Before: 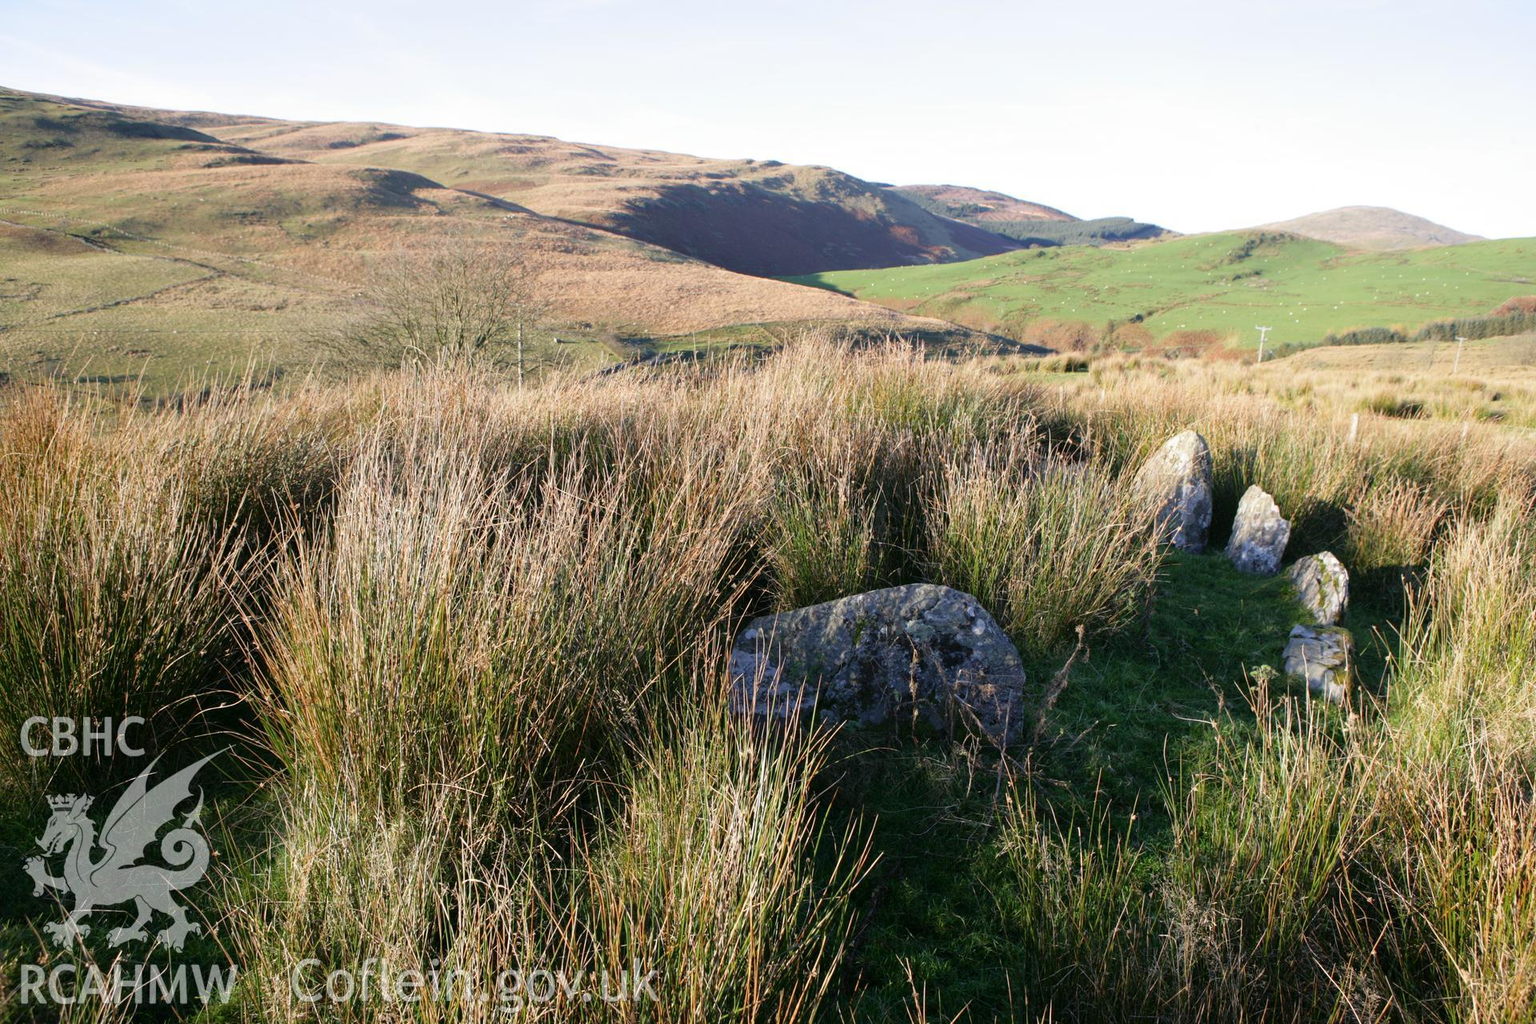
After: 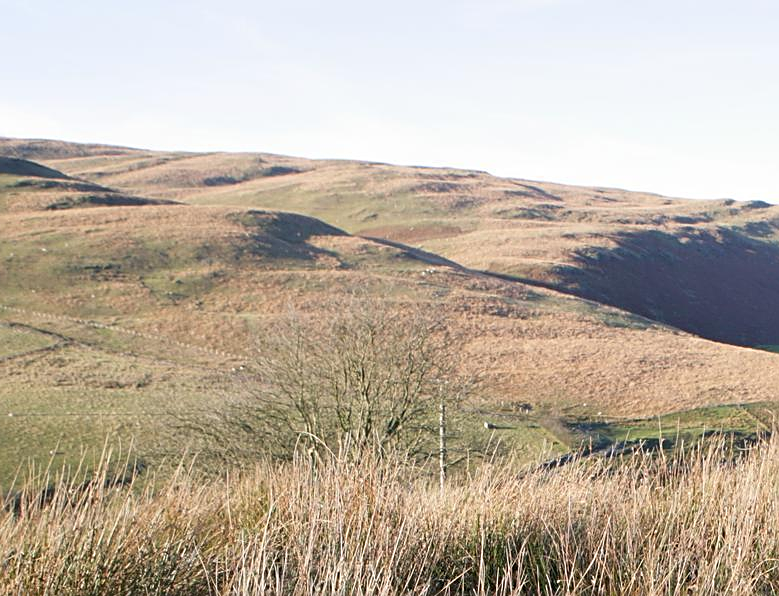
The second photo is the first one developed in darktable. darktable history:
sharpen: on, module defaults
crop and rotate: left 10.841%, top 0.055%, right 48.56%, bottom 53.339%
